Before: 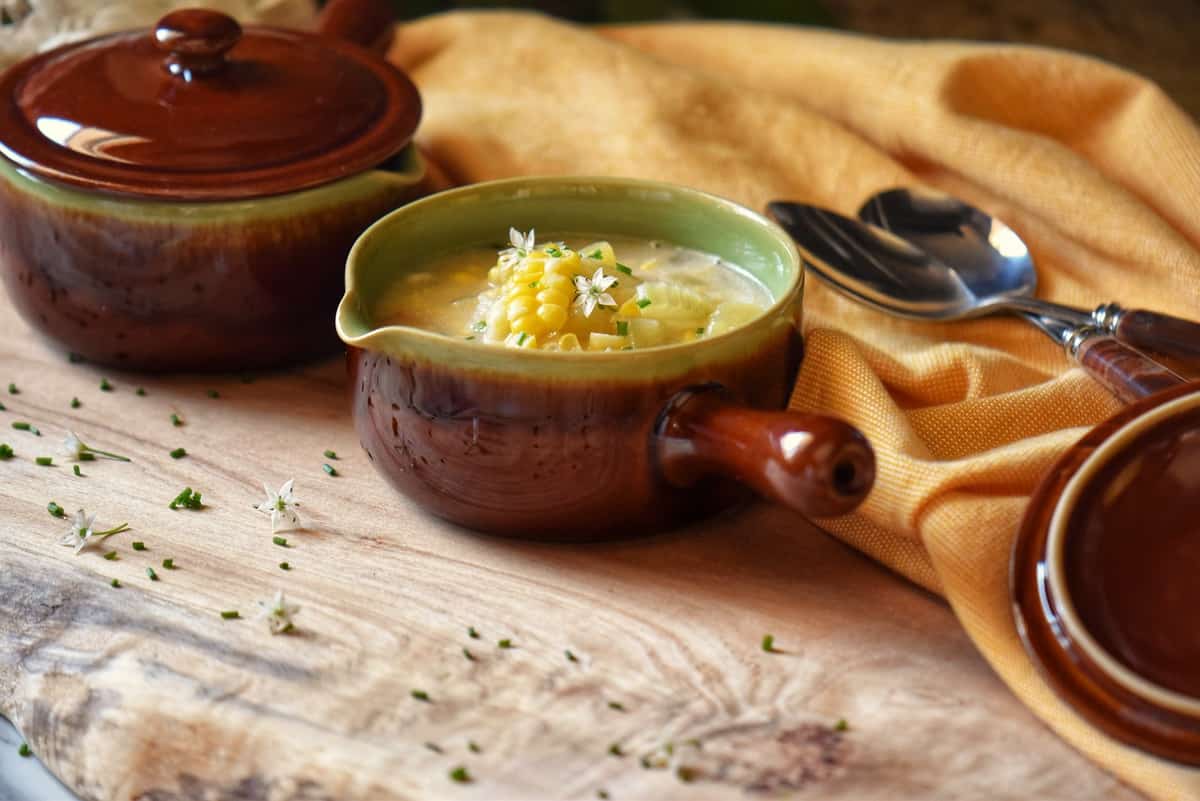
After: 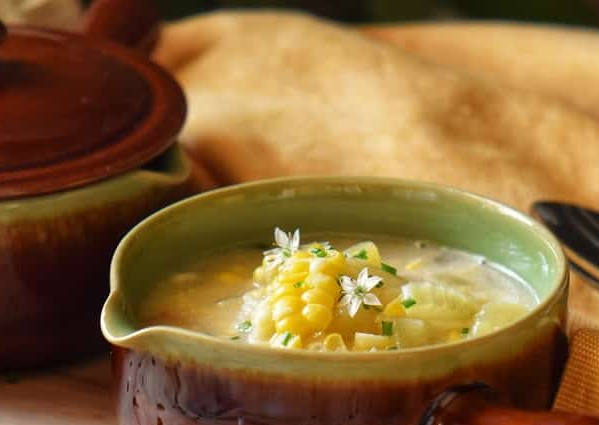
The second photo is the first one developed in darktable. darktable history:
crop: left 19.652%, right 30.399%, bottom 46.921%
base curve: preserve colors none
